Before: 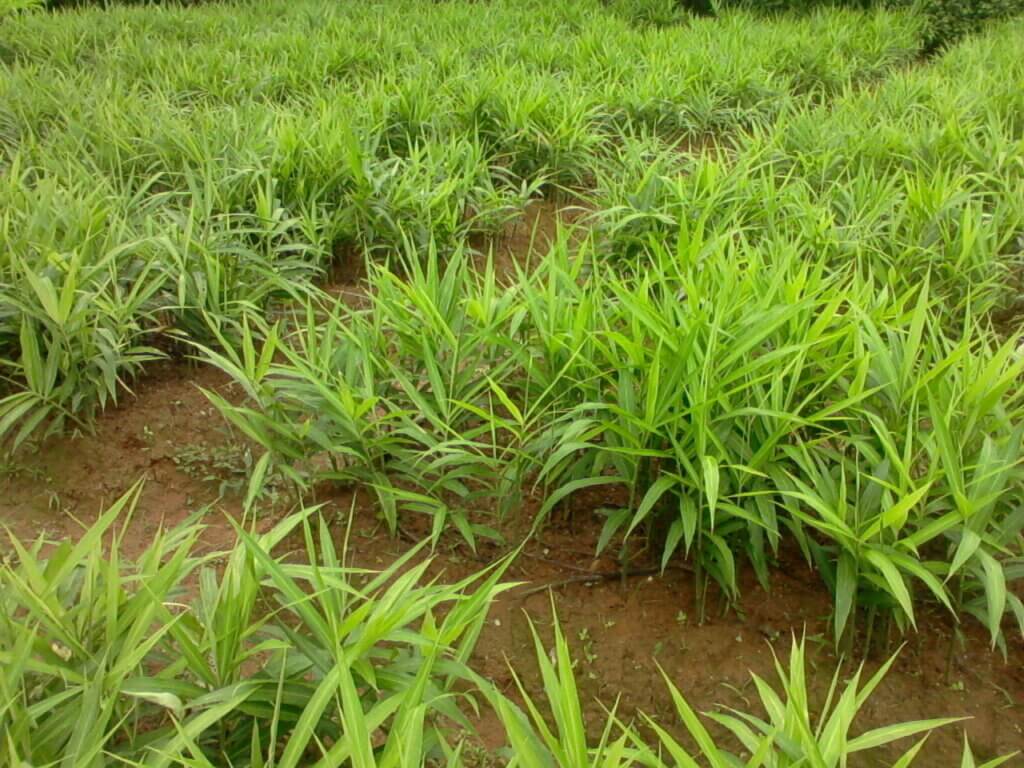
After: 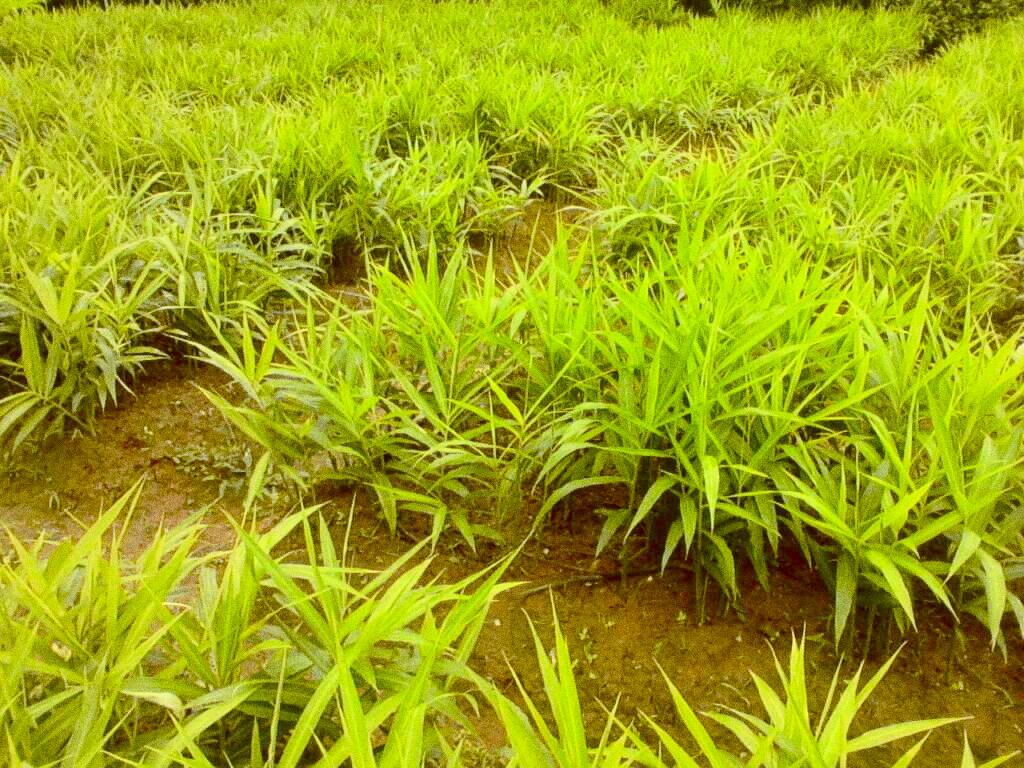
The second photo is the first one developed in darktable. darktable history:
tone curve: curves: ch0 [(0, 0.029) (0.087, 0.084) (0.227, 0.239) (0.46, 0.576) (0.657, 0.796) (0.861, 0.932) (0.997, 0.951)]; ch1 [(0, 0) (0.353, 0.344) (0.45, 0.46) (0.502, 0.494) (0.534, 0.523) (0.573, 0.576) (0.602, 0.631) (0.647, 0.669) (1, 1)]; ch2 [(0, 0) (0.333, 0.346) (0.385, 0.395) (0.44, 0.466) (0.5, 0.493) (0.521, 0.56) (0.553, 0.579) (0.573, 0.599) (0.667, 0.777) (1, 1)], color space Lab, independent channels, preserve colors none
color balance: lift [1, 1.015, 1.004, 0.985], gamma [1, 0.958, 0.971, 1.042], gain [1, 0.956, 0.977, 1.044]
grain: coarseness 0.09 ISO, strength 40%
